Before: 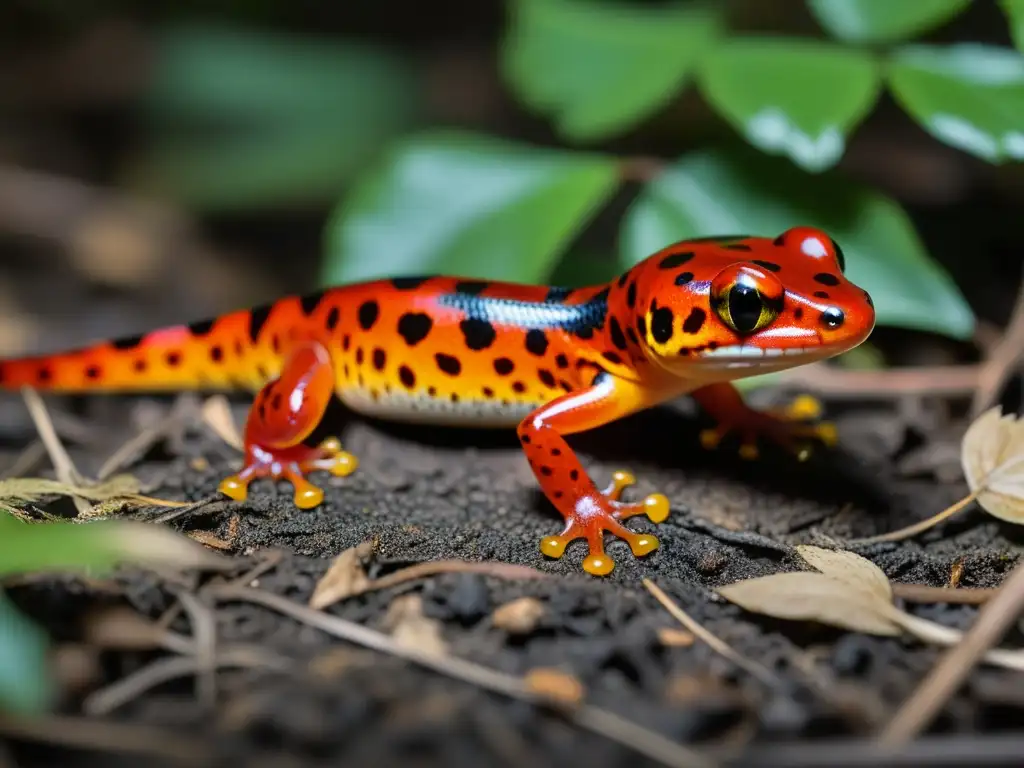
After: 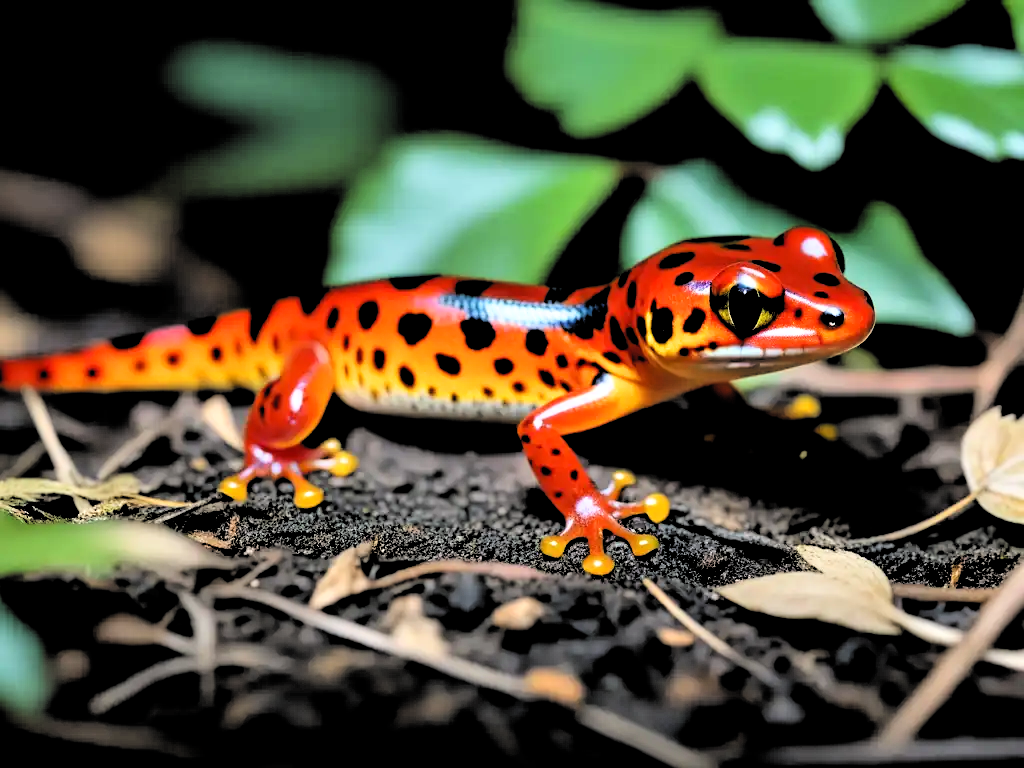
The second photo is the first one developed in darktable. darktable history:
filmic rgb: middle gray luminance 13.68%, black relative exposure -1.85 EV, white relative exposure 3.11 EV, threshold 5.95 EV, target black luminance 0%, hardness 1.8, latitude 58.64%, contrast 1.715, highlights saturation mix 4.19%, shadows ↔ highlights balance -37.46%, add noise in highlights 0, color science v3 (2019), use custom middle-gray values true, contrast in highlights soft, enable highlight reconstruction true
